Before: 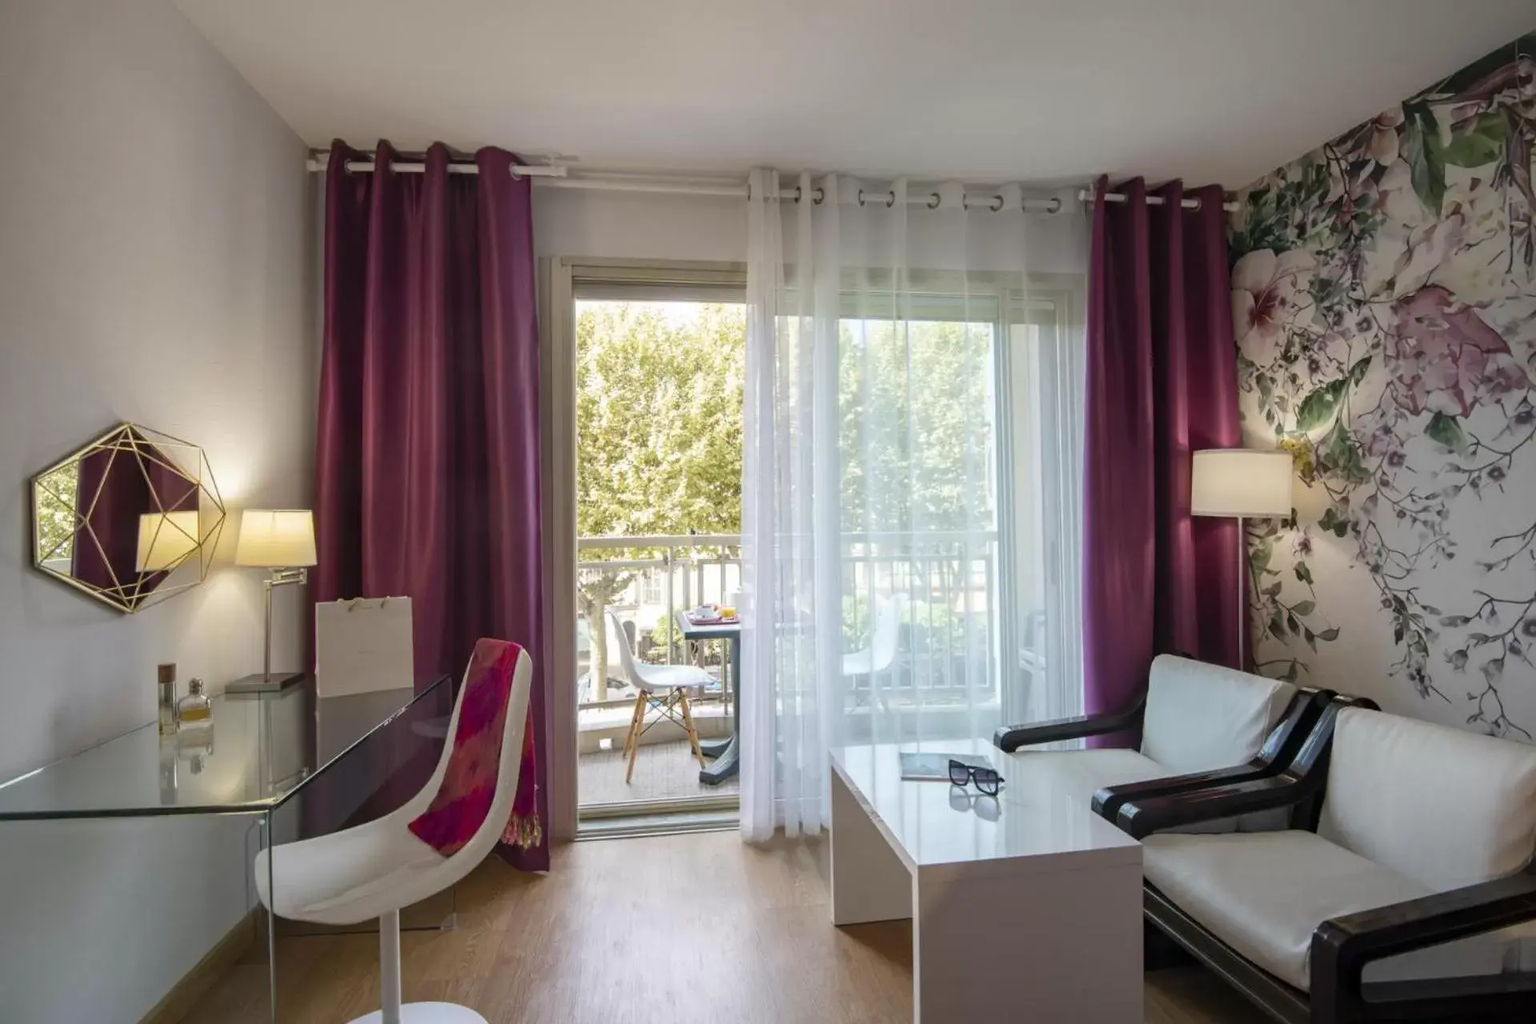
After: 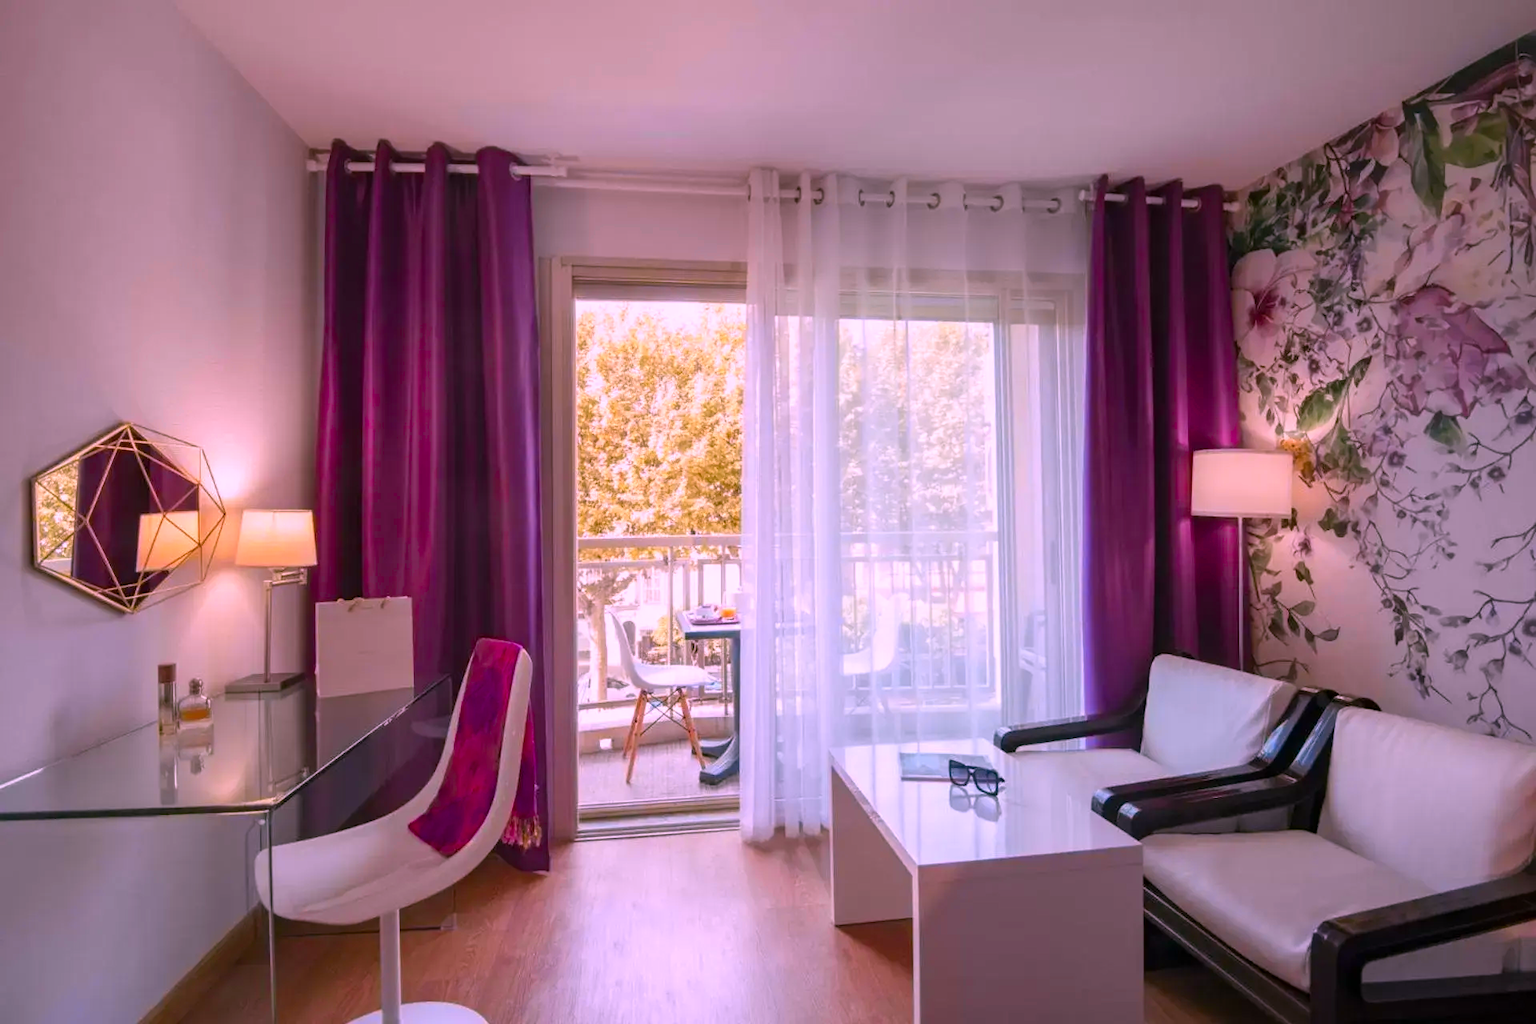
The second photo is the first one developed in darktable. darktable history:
color correction: highlights a* 19.35, highlights b* -11.29, saturation 1.63
color zones: curves: ch1 [(0.309, 0.524) (0.41, 0.329) (0.508, 0.509)]; ch2 [(0.25, 0.457) (0.75, 0.5)]
